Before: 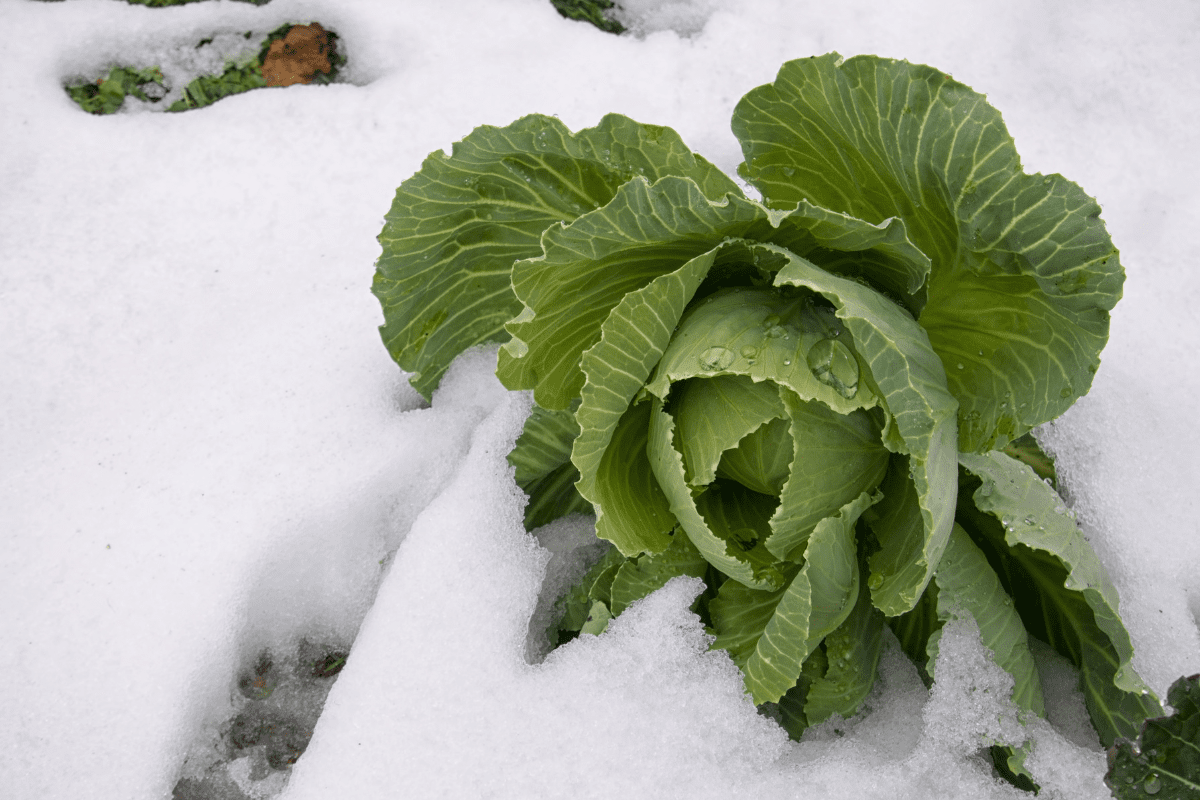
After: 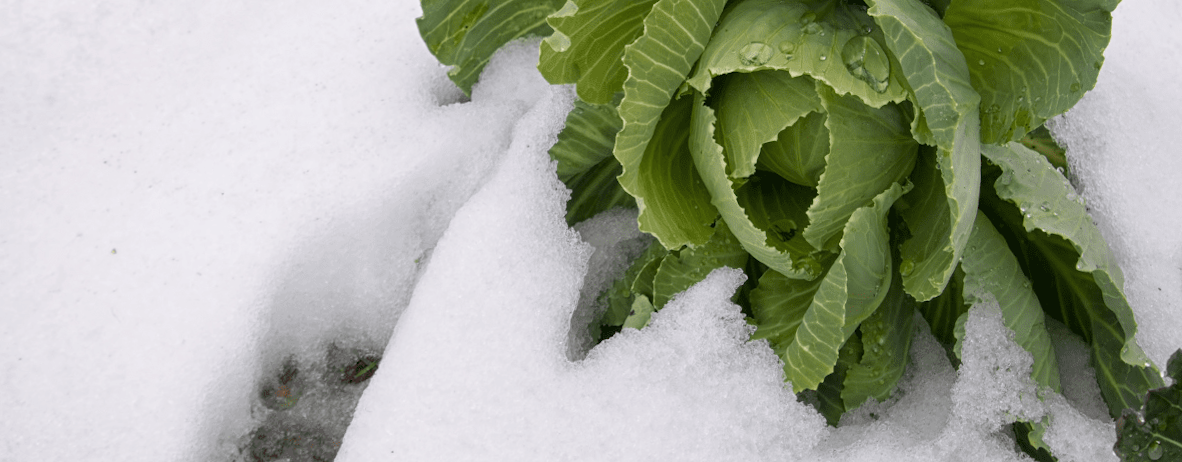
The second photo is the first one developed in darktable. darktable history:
crop and rotate: top 36.435%
rotate and perspective: rotation -0.013°, lens shift (vertical) -0.027, lens shift (horizontal) 0.178, crop left 0.016, crop right 0.989, crop top 0.082, crop bottom 0.918
